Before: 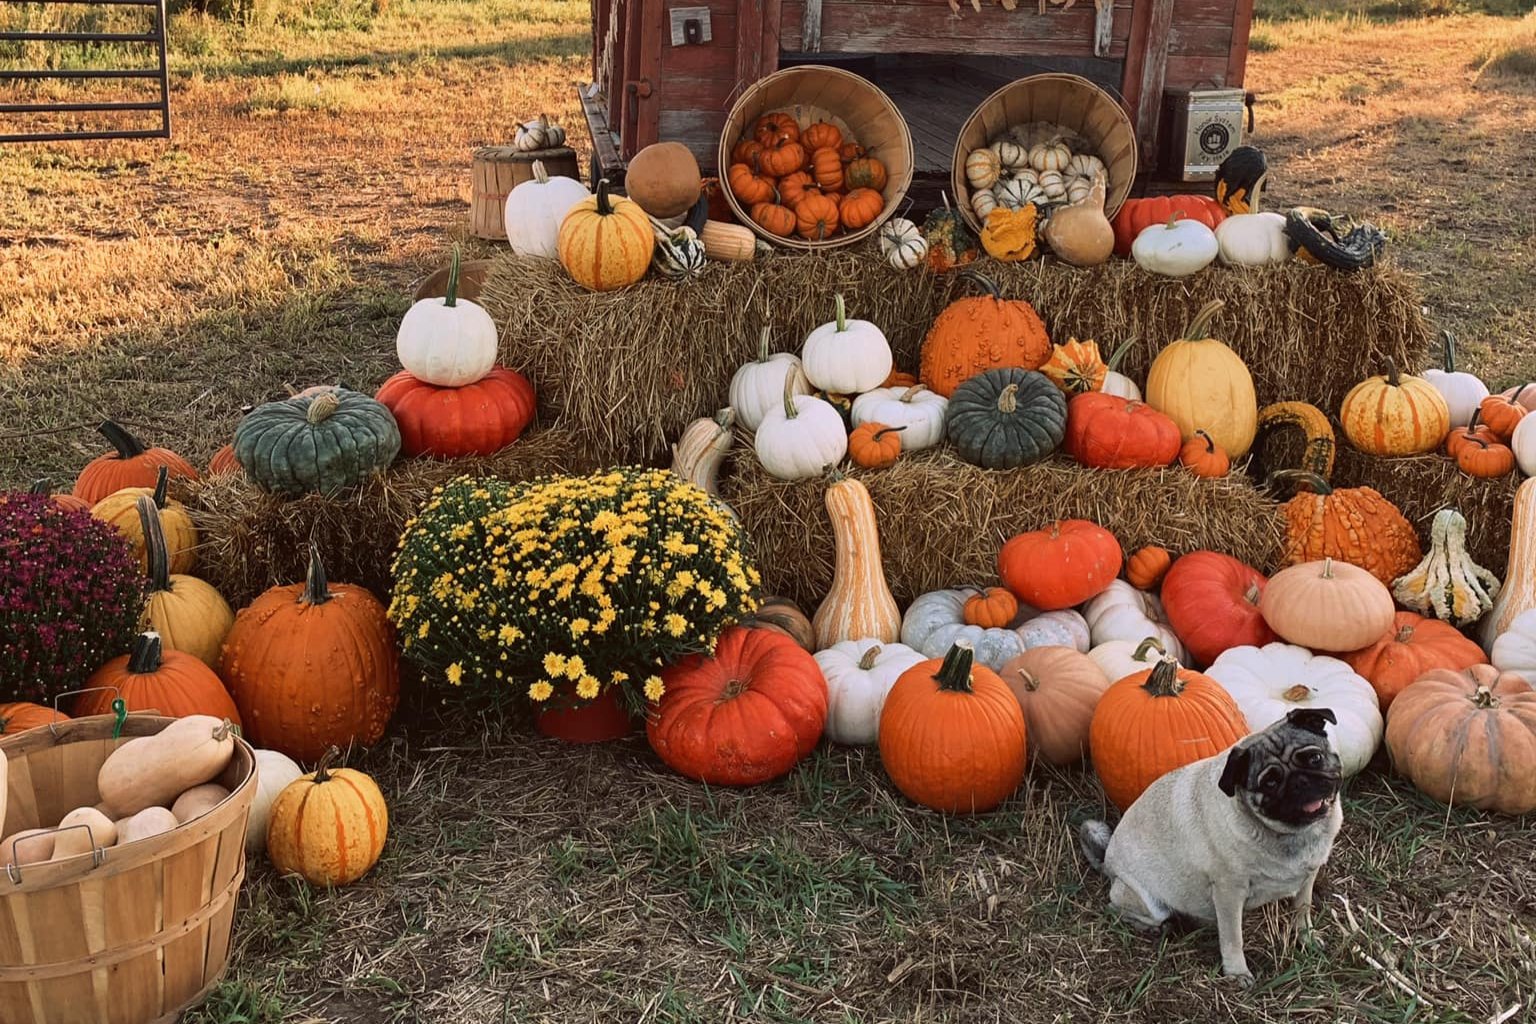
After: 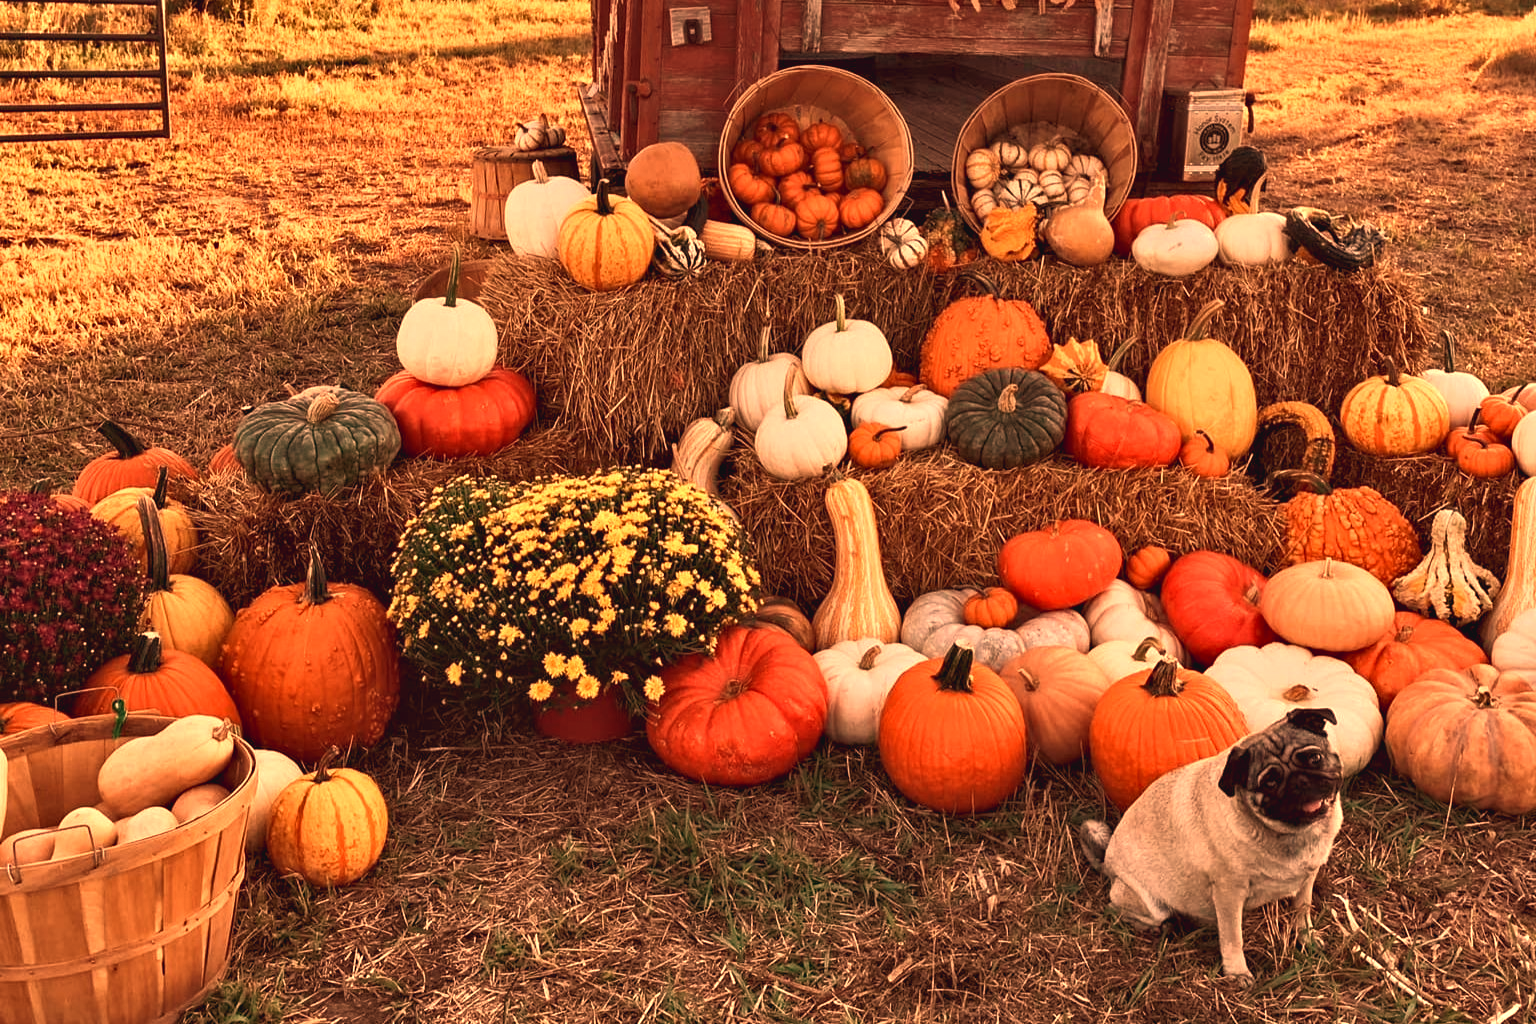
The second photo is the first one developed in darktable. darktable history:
contrast equalizer: y [[0.531, 0.548, 0.559, 0.557, 0.544, 0.527], [0.5 ×6], [0.5 ×6], [0 ×6], [0 ×6]]
tone curve: curves: ch0 [(0.001, 0.042) (0.128, 0.16) (0.452, 0.42) (0.603, 0.566) (0.754, 0.733) (1, 1)]; ch1 [(0, 0) (0.325, 0.327) (0.412, 0.441) (0.473, 0.466) (0.5, 0.499) (0.549, 0.558) (0.617, 0.625) (0.713, 0.7) (1, 1)]; ch2 [(0, 0) (0.386, 0.397) (0.445, 0.47) (0.505, 0.498) (0.529, 0.524) (0.574, 0.569) (0.652, 0.641) (1, 1)], color space Lab, independent channels, preserve colors none
color balance: on, module defaults
white balance: red 1.467, blue 0.684
